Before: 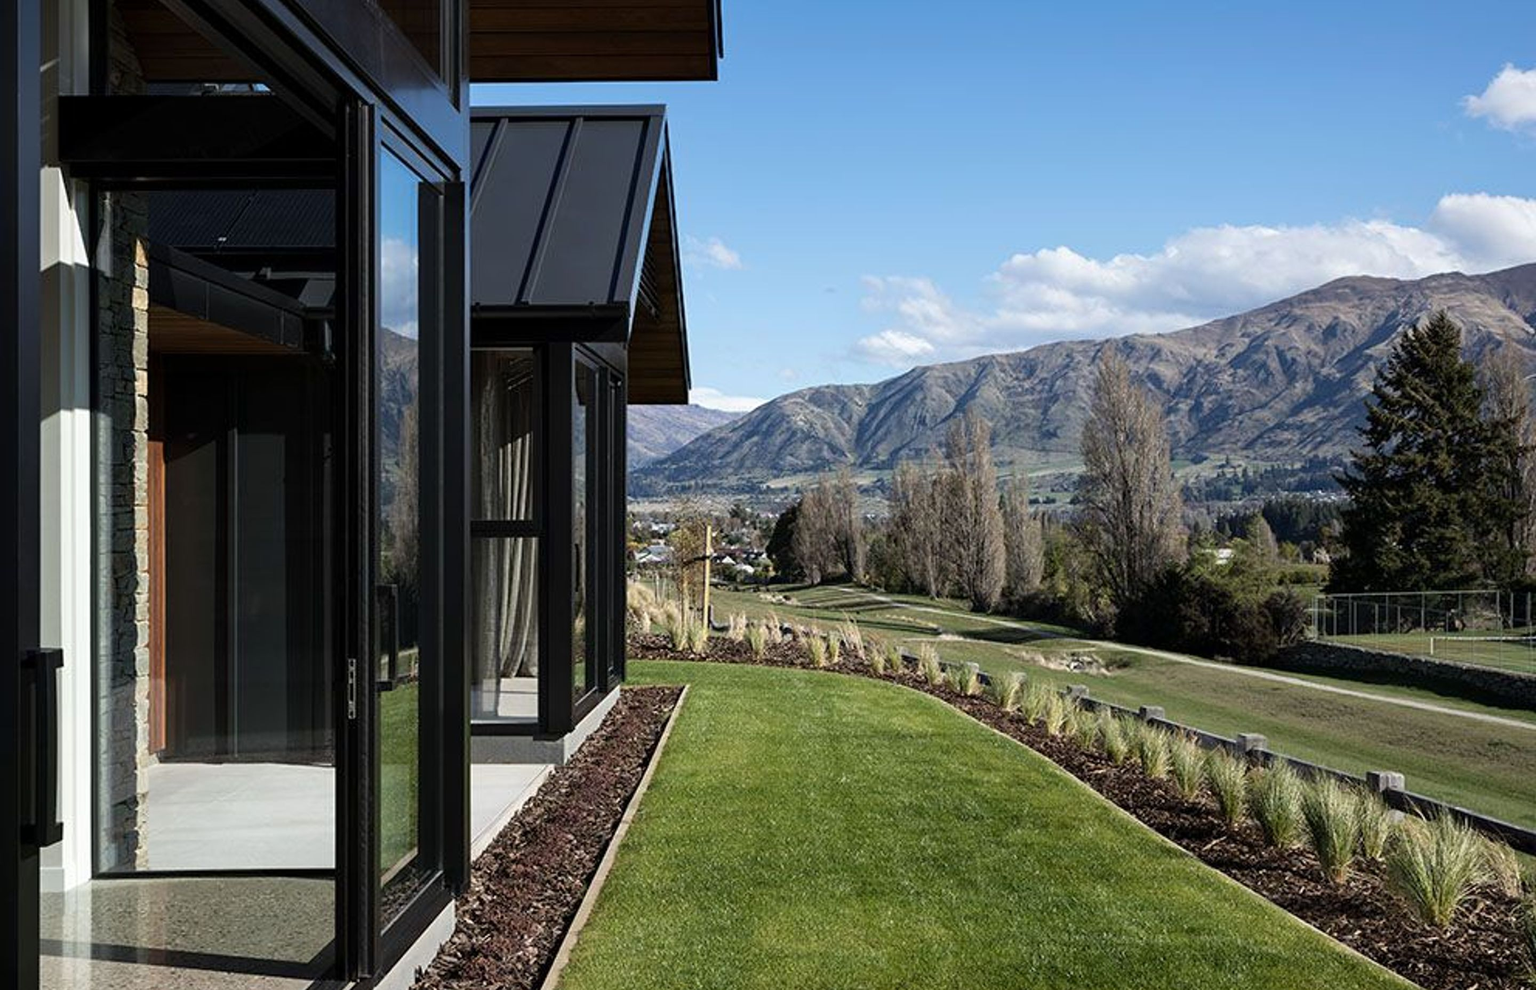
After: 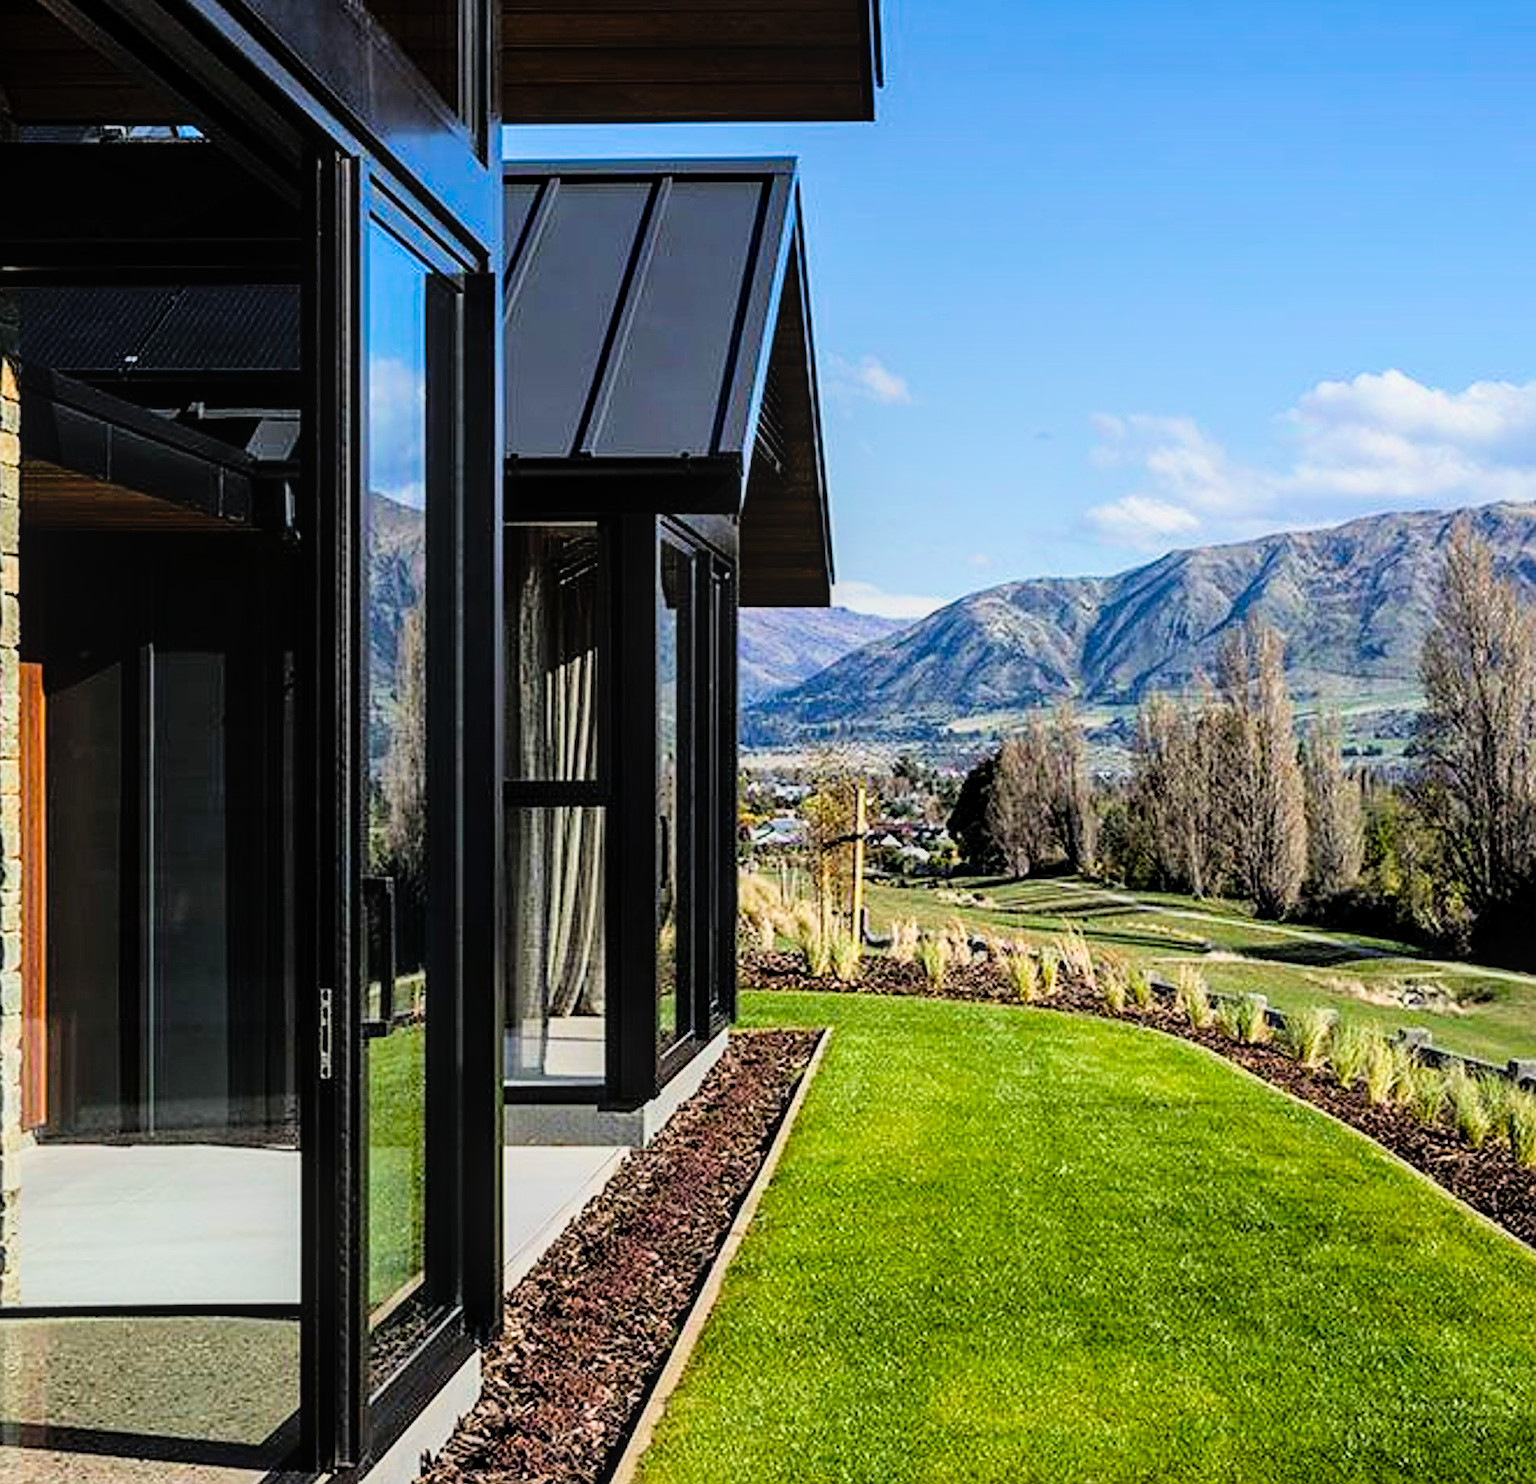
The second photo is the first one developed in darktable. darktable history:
color balance rgb: perceptual saturation grading › global saturation 25%, global vibrance 20%
shadows and highlights: shadows 30.86, highlights 0, soften with gaussian
local contrast: on, module defaults
color zones: curves: ch0 [(0, 0.613) (0.01, 0.613) (0.245, 0.448) (0.498, 0.529) (0.642, 0.665) (0.879, 0.777) (0.99, 0.613)]; ch1 [(0, 0) (0.143, 0) (0.286, 0) (0.429, 0) (0.571, 0) (0.714, 0) (0.857, 0)], mix -121.96%
crop and rotate: left 8.786%, right 24.548%
exposure: black level correction -0.002, exposure 0.708 EV, compensate exposure bias true, compensate highlight preservation false
filmic rgb: black relative exposure -7.75 EV, white relative exposure 4.4 EV, threshold 3 EV, hardness 3.76, latitude 50%, contrast 1.1, color science v5 (2021), contrast in shadows safe, contrast in highlights safe, enable highlight reconstruction true
sharpen: on, module defaults
